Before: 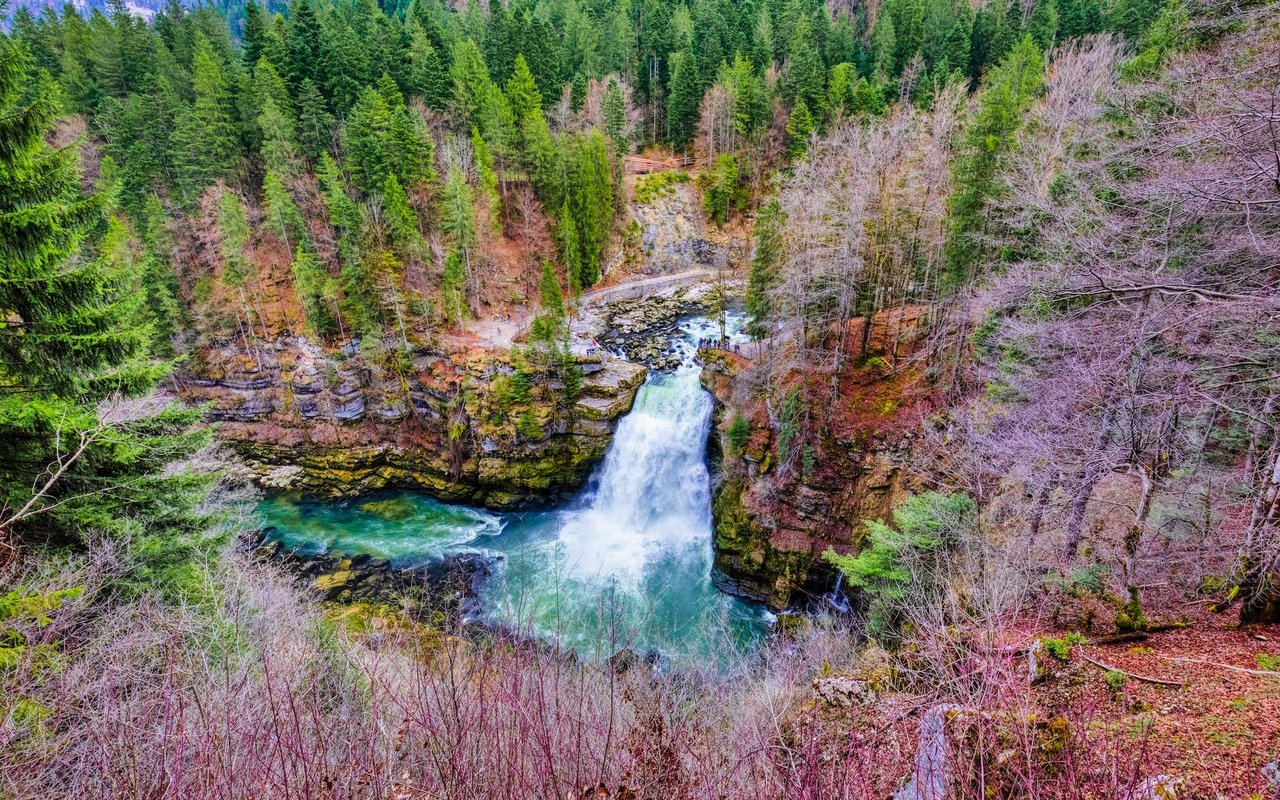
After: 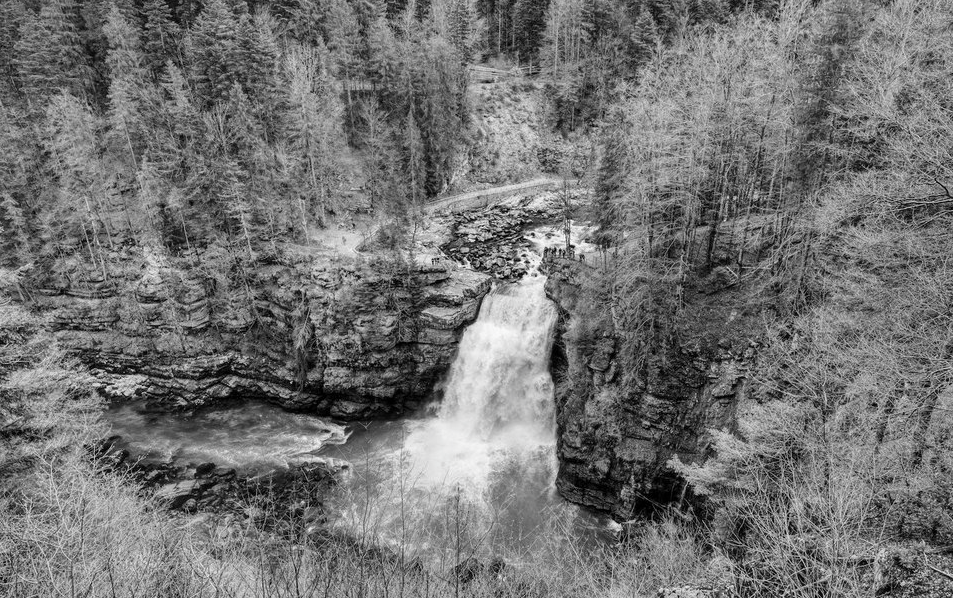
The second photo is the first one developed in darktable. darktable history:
contrast brightness saturation: saturation -0.998
crop and rotate: left 12.142%, top 11.459%, right 13.4%, bottom 13.72%
color calibration: x 0.37, y 0.382, temperature 4313.54 K
color balance rgb: perceptual saturation grading › global saturation 40.372%, global vibrance 20%
